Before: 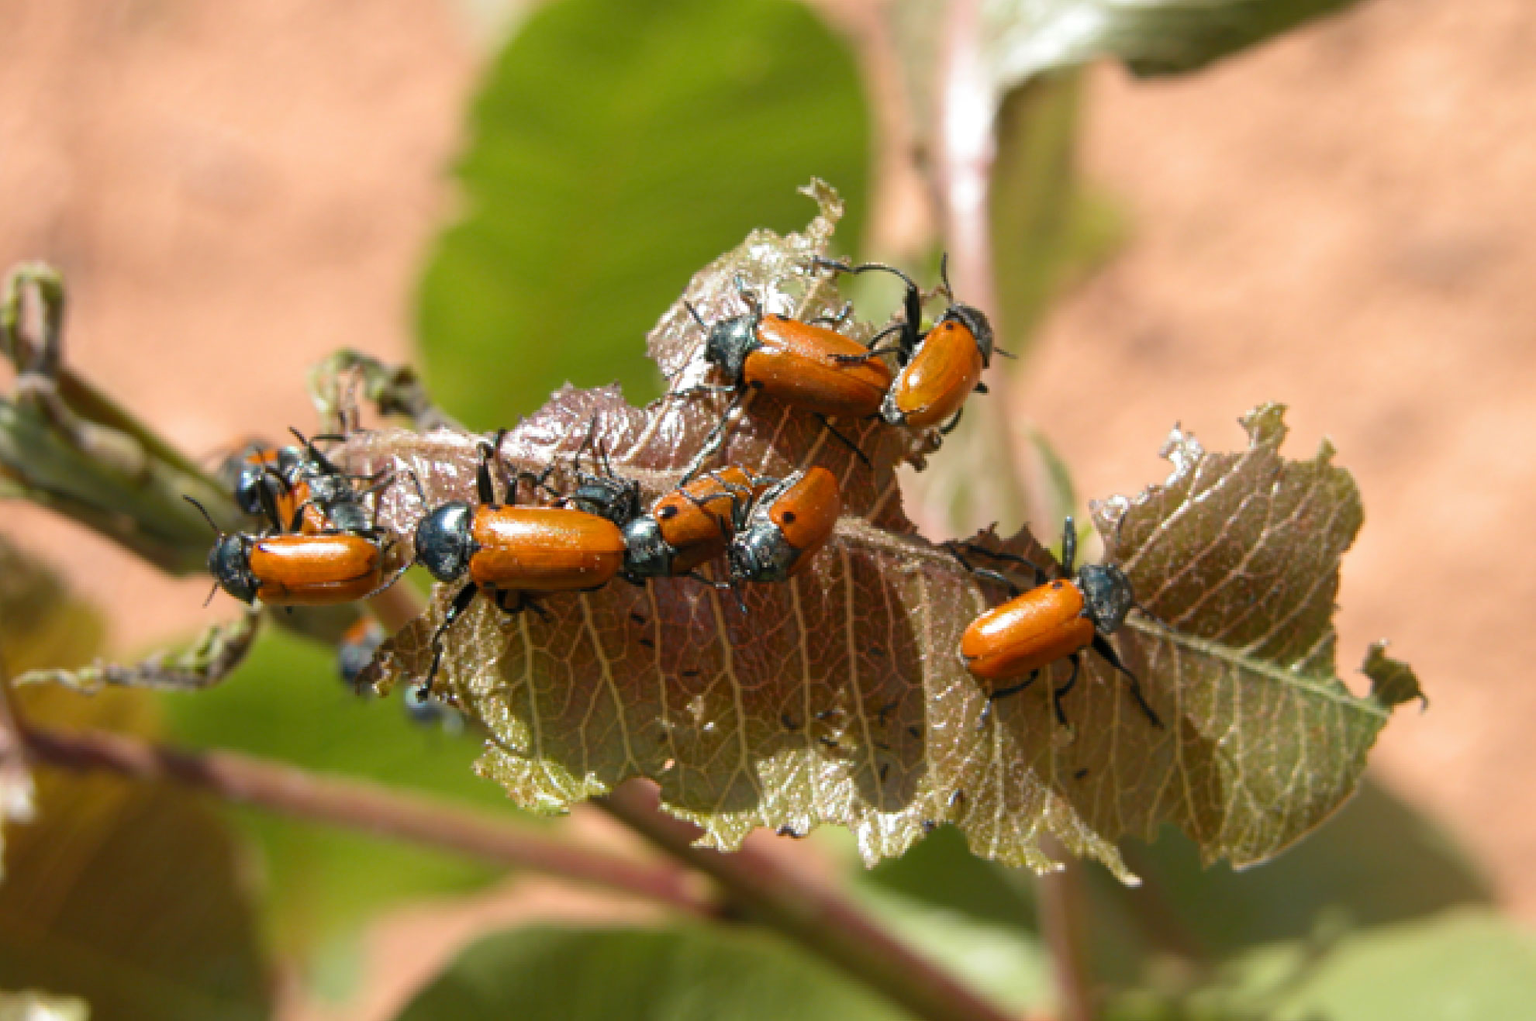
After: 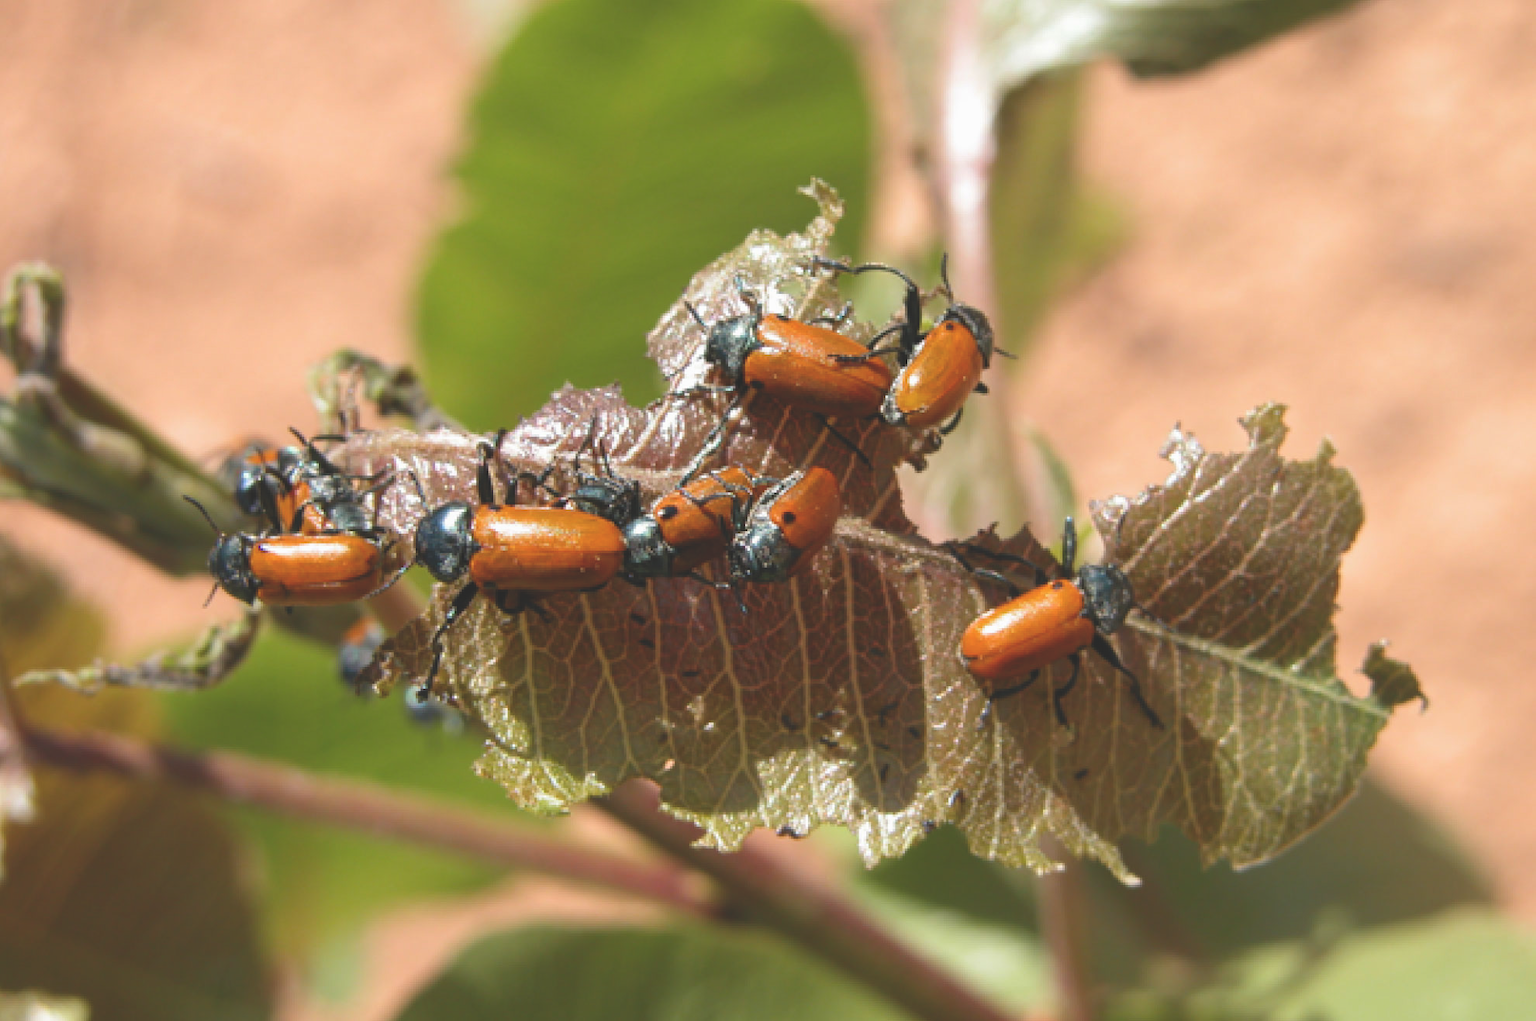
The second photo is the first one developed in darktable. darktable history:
exposure: black level correction -0.023, exposure -0.038 EV, compensate highlight preservation false
